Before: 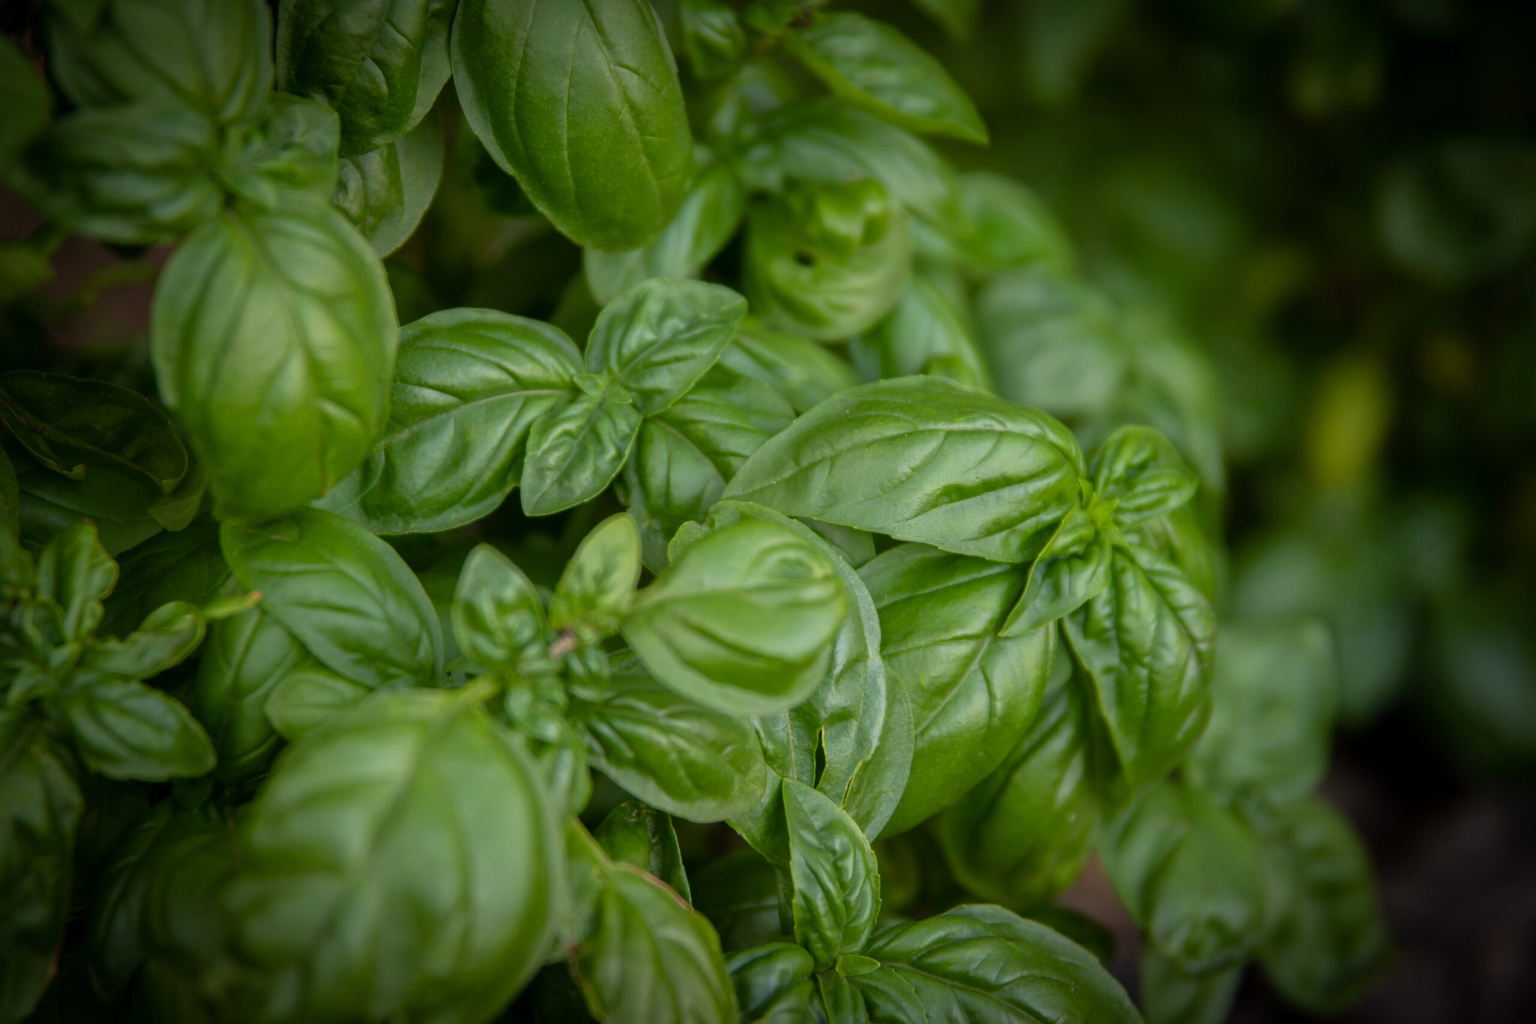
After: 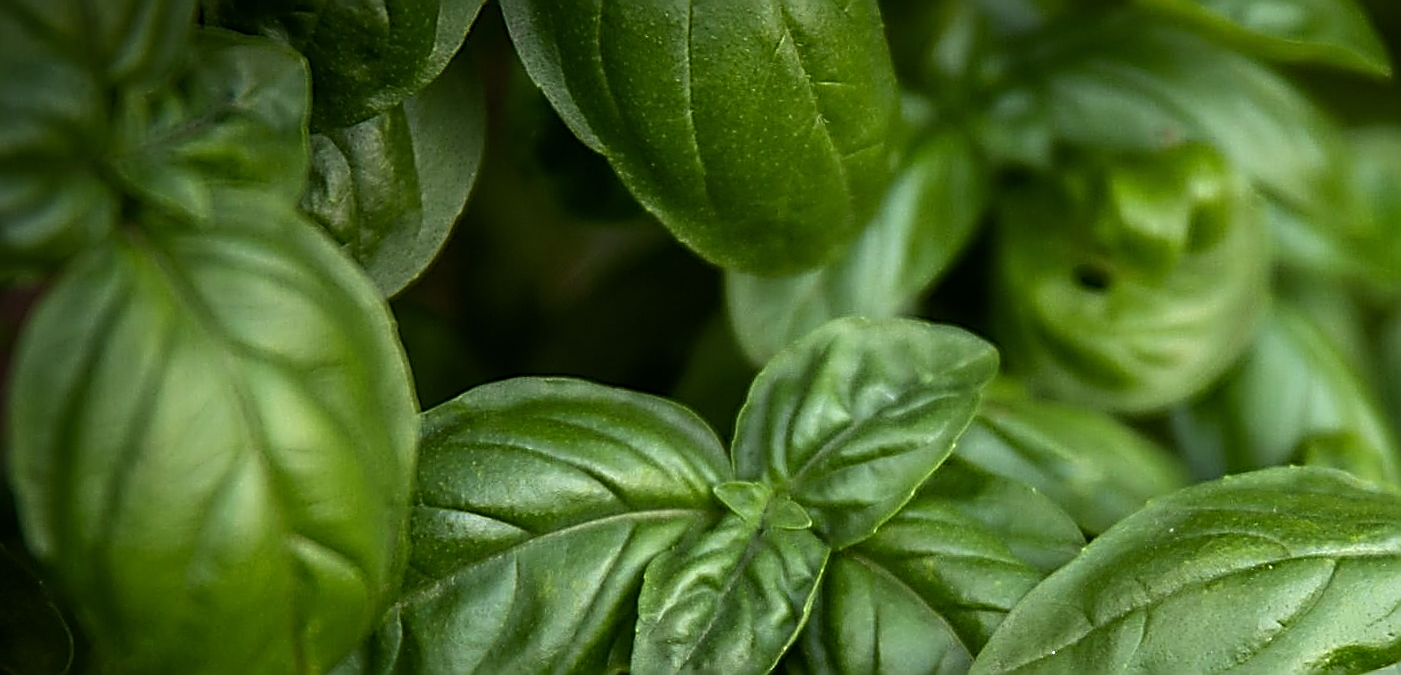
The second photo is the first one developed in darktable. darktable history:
crop: left 10.121%, top 10.631%, right 36.218%, bottom 51.526%
rotate and perspective: rotation -1.77°, lens shift (horizontal) 0.004, automatic cropping off
graduated density: rotation -180°, offset 27.42
sharpen: amount 2
tone equalizer: -8 EV -1.08 EV, -7 EV -1.01 EV, -6 EV -0.867 EV, -5 EV -0.578 EV, -3 EV 0.578 EV, -2 EV 0.867 EV, -1 EV 1.01 EV, +0 EV 1.08 EV, edges refinement/feathering 500, mask exposure compensation -1.57 EV, preserve details no
